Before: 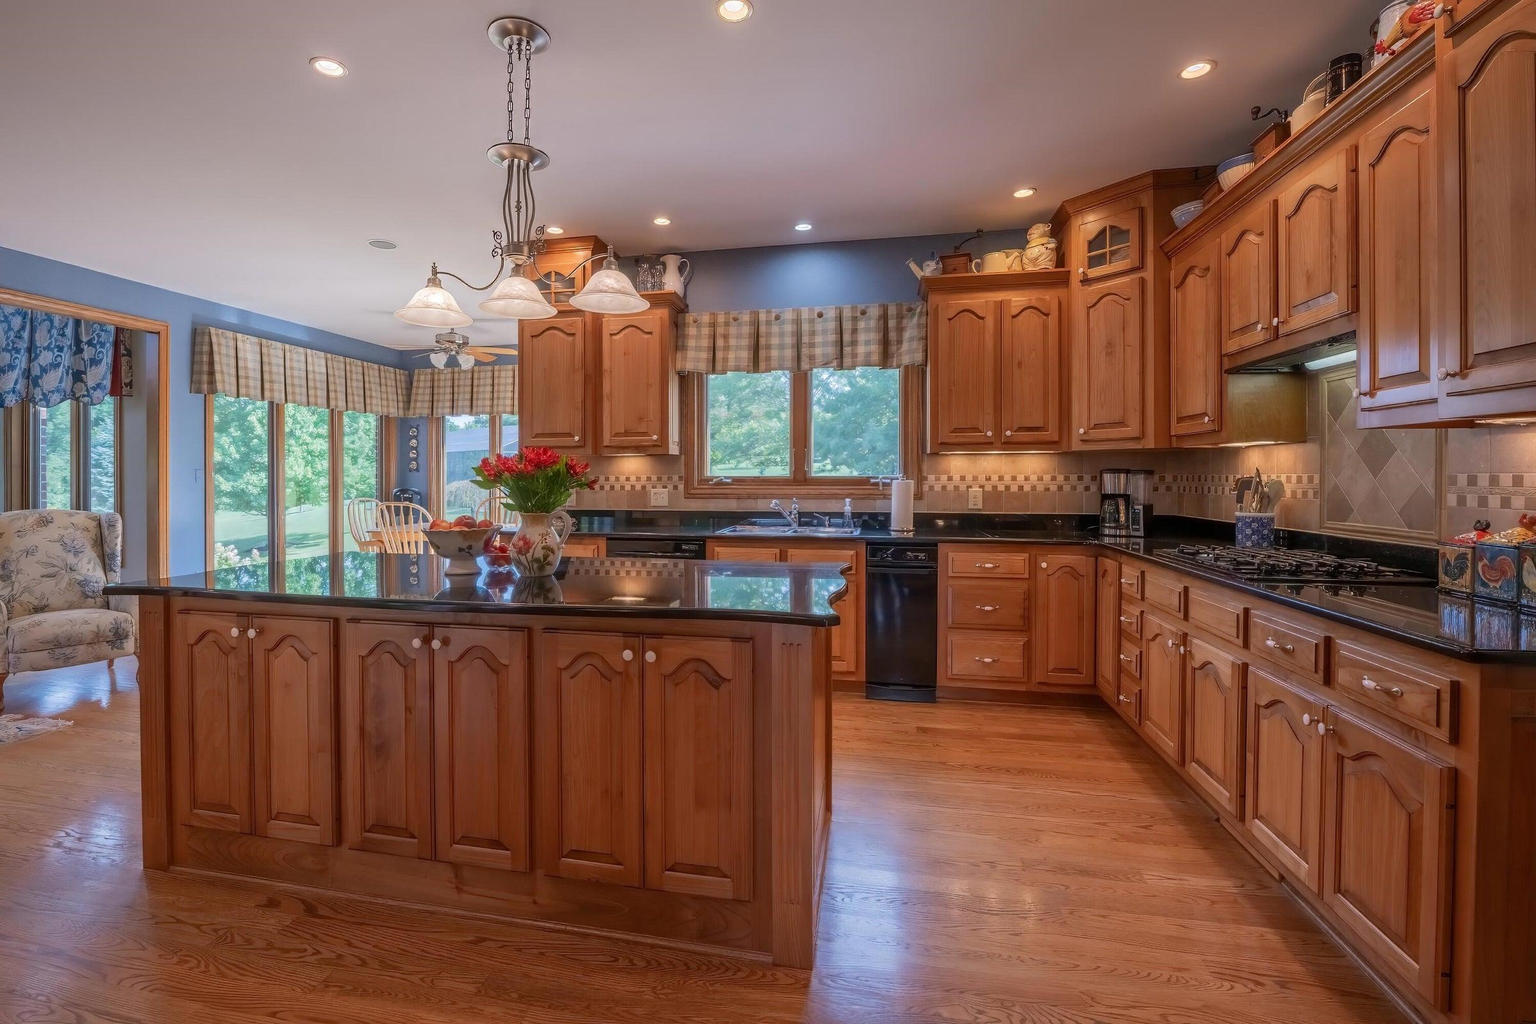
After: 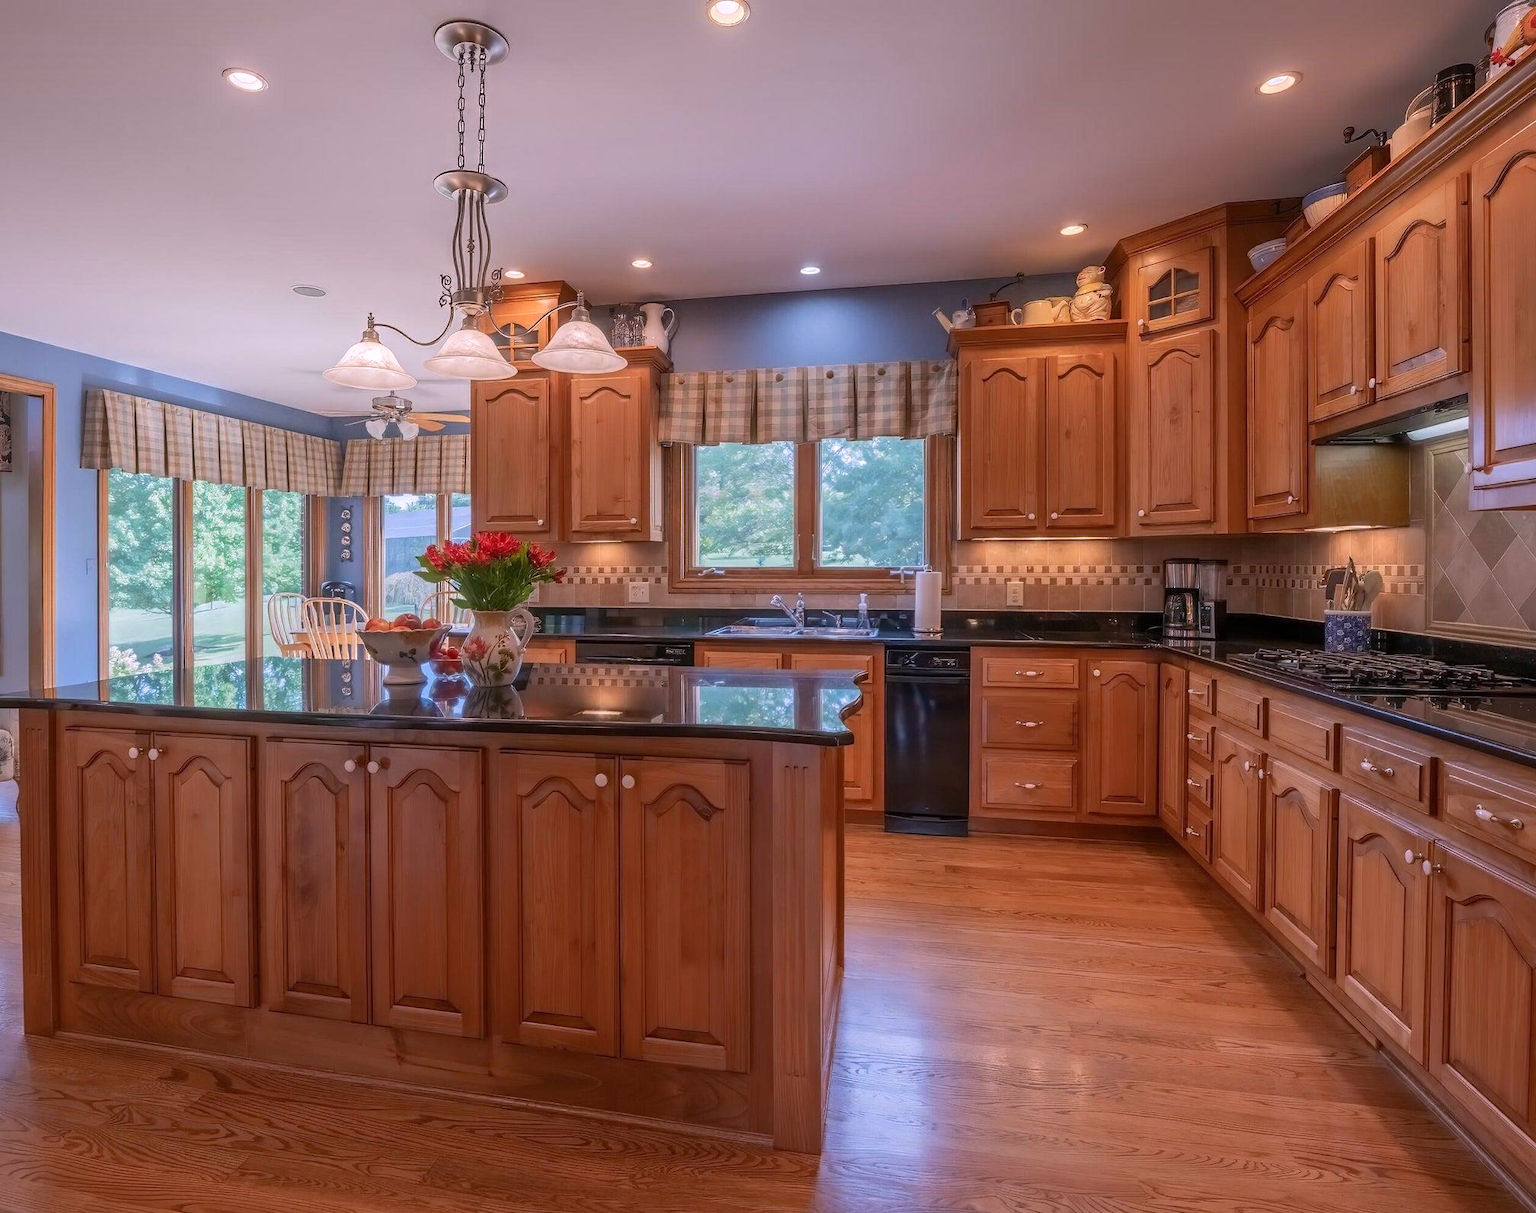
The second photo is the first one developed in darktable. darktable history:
white balance: red 1.05, blue 1.072
crop: left 8.026%, right 7.374%
